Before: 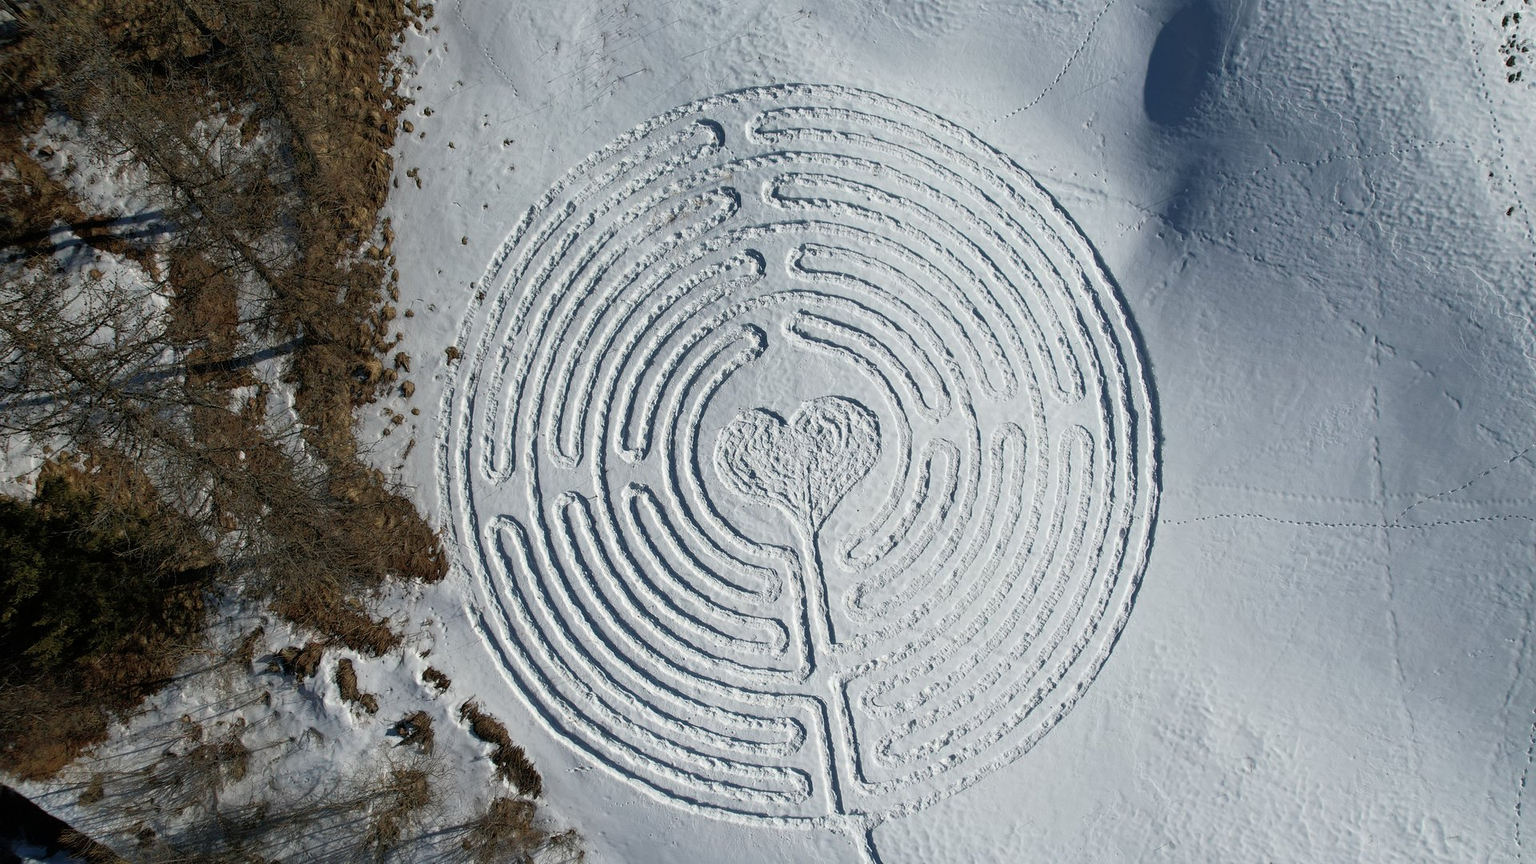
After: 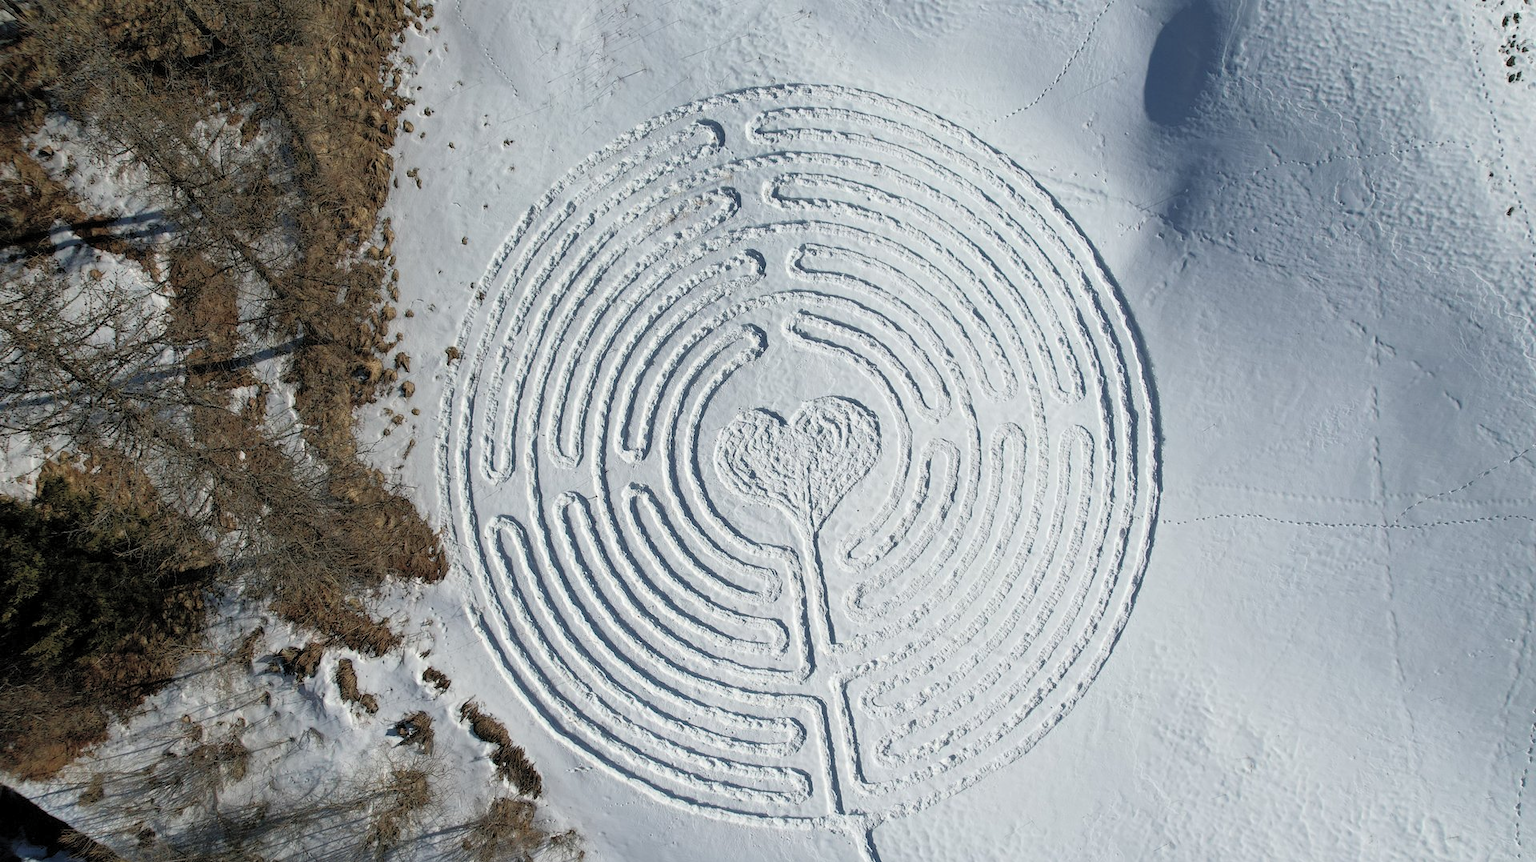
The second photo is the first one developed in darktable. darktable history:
contrast brightness saturation: brightness 0.13
crop: top 0.05%, bottom 0.098%
levels: levels [0.016, 0.5, 0.996]
